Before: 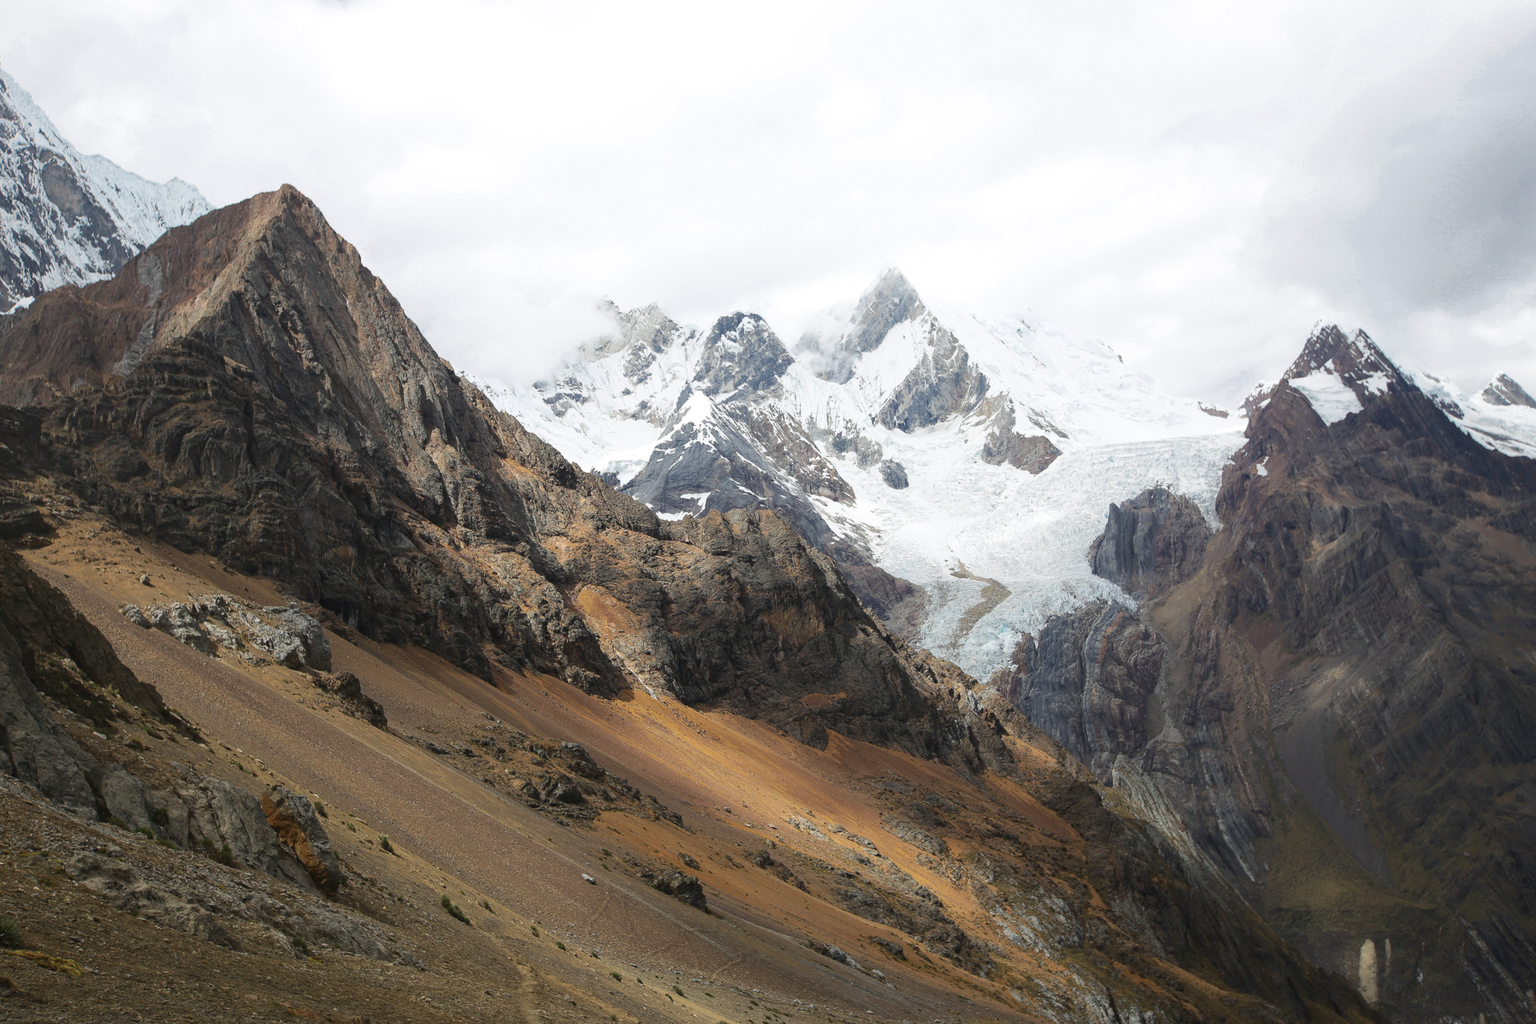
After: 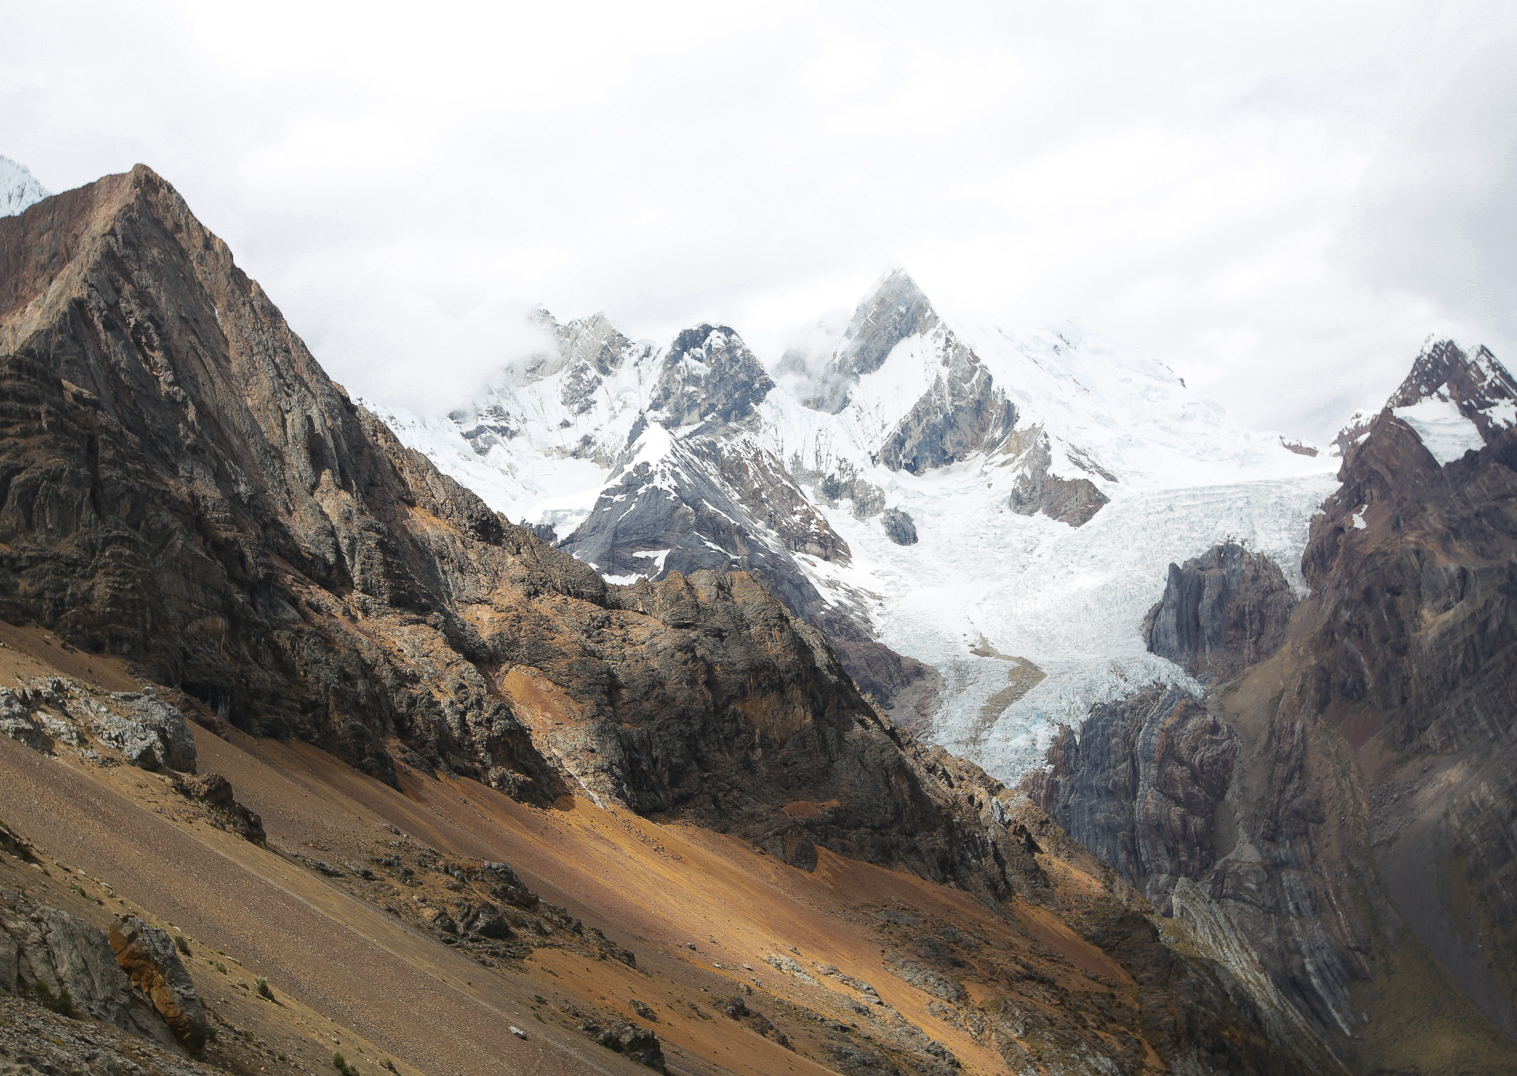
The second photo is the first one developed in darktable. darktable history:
crop: left 11.387%, top 5.229%, right 9.559%, bottom 10.633%
